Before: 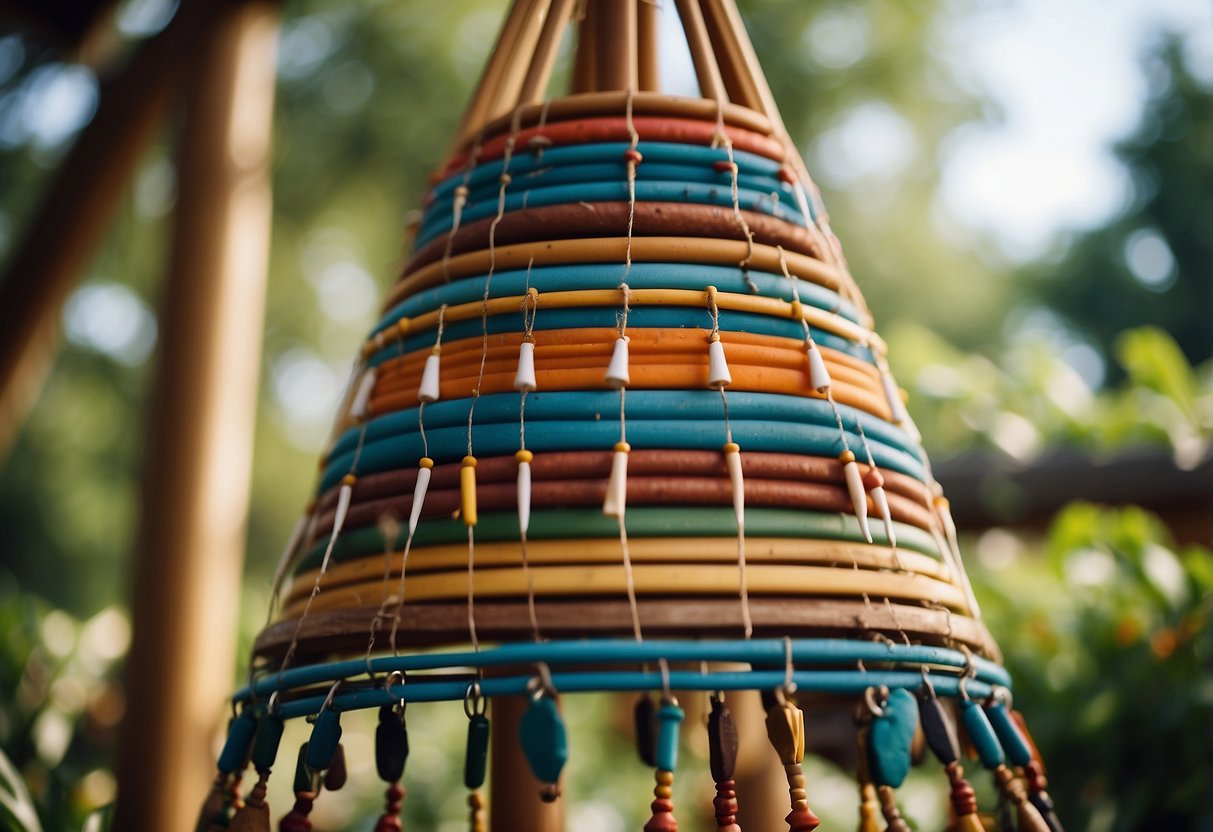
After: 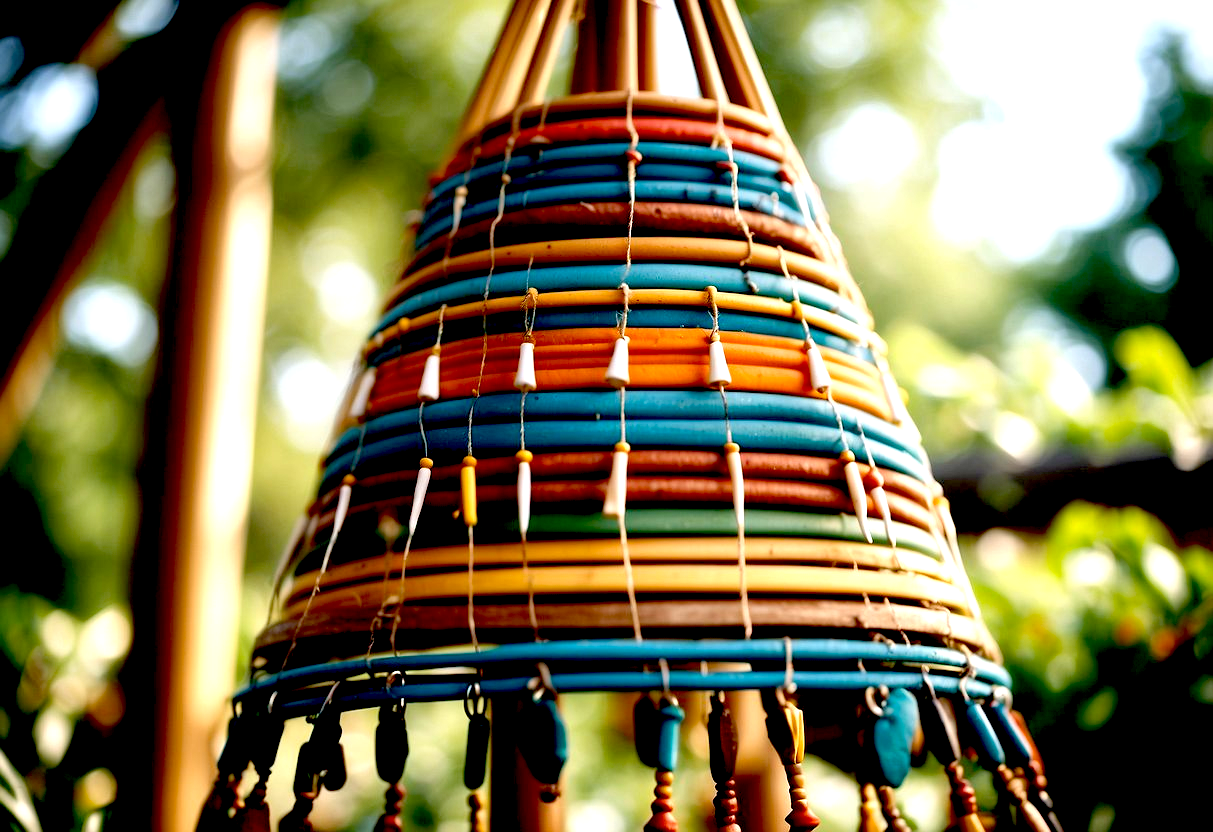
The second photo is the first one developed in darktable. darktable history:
exposure: black level correction 0.034, exposure 0.905 EV, compensate exposure bias true, compensate highlight preservation false
